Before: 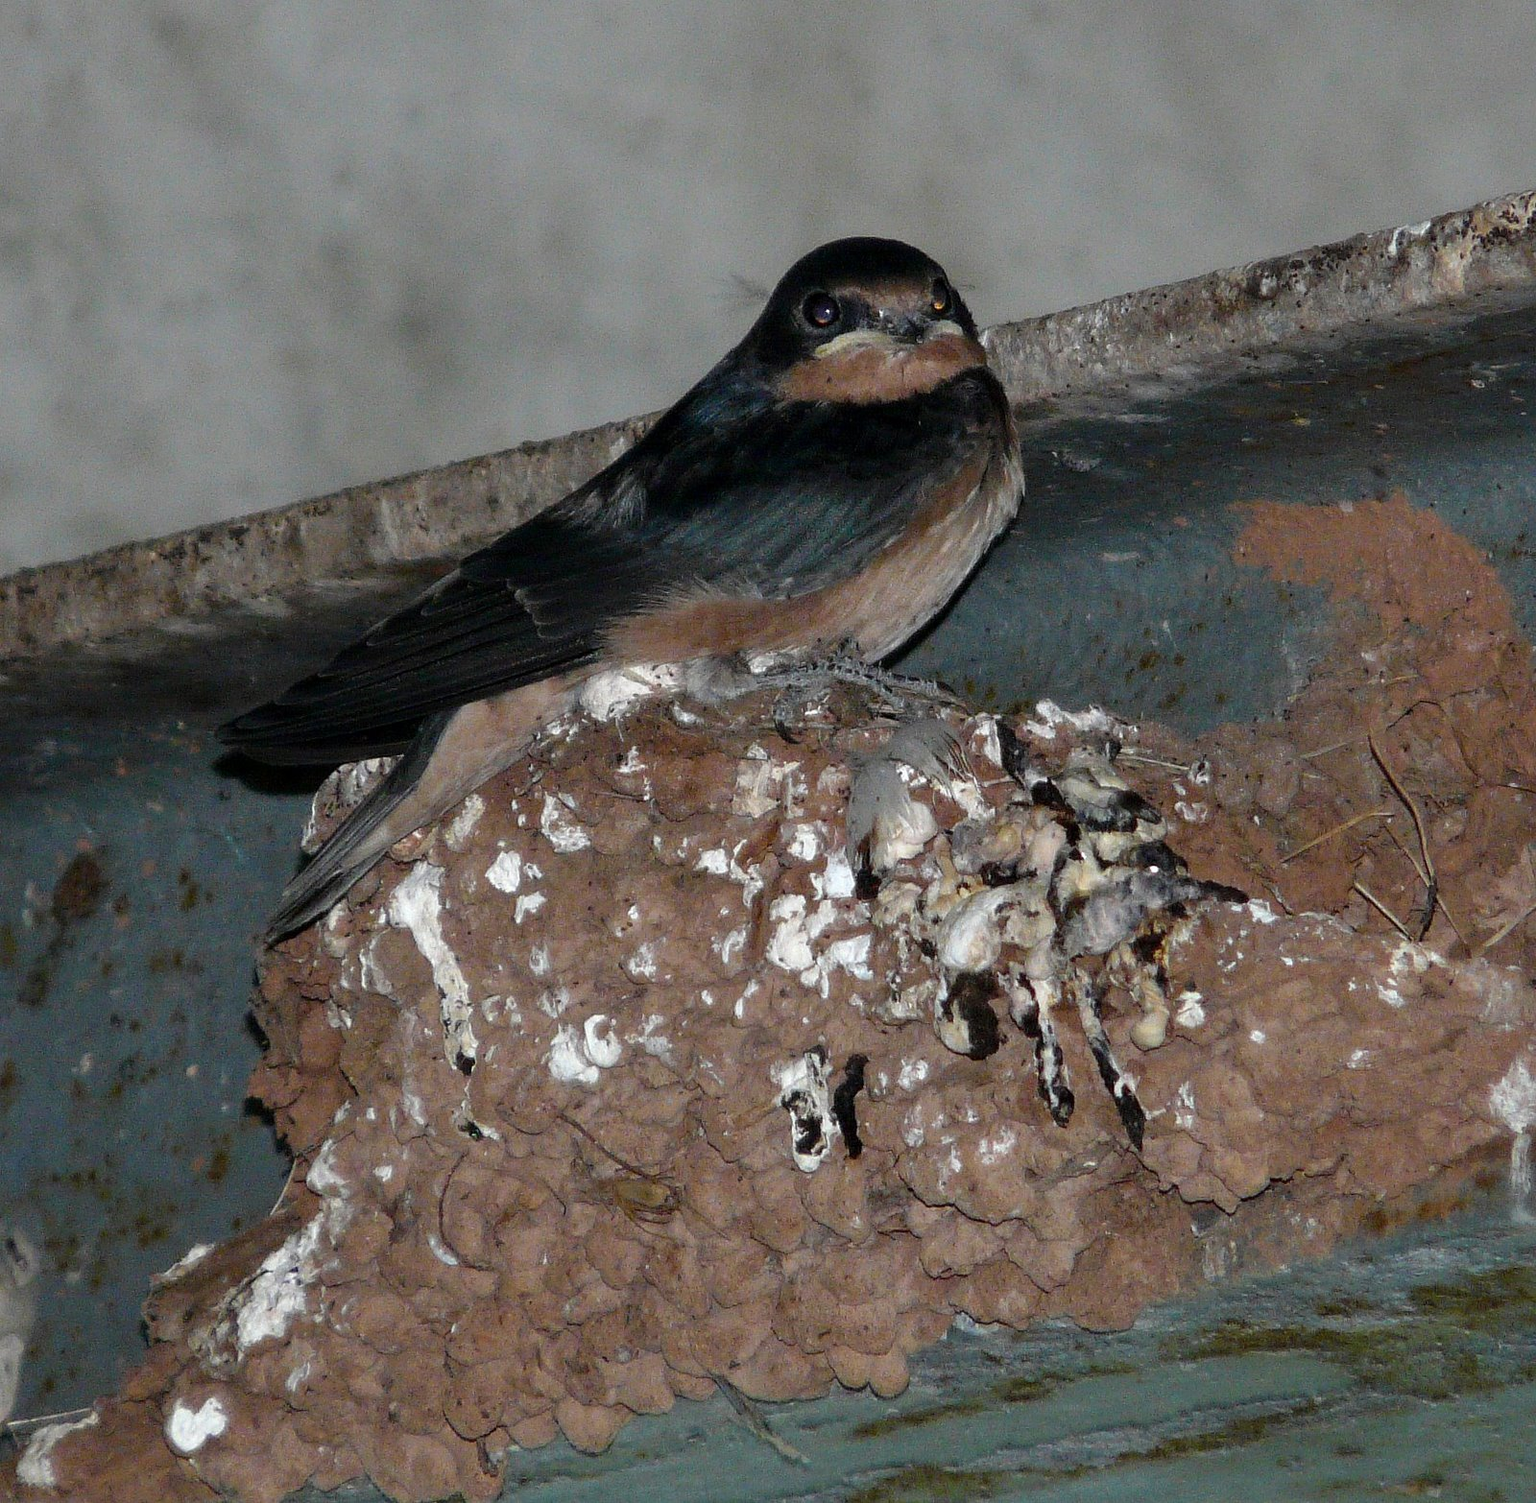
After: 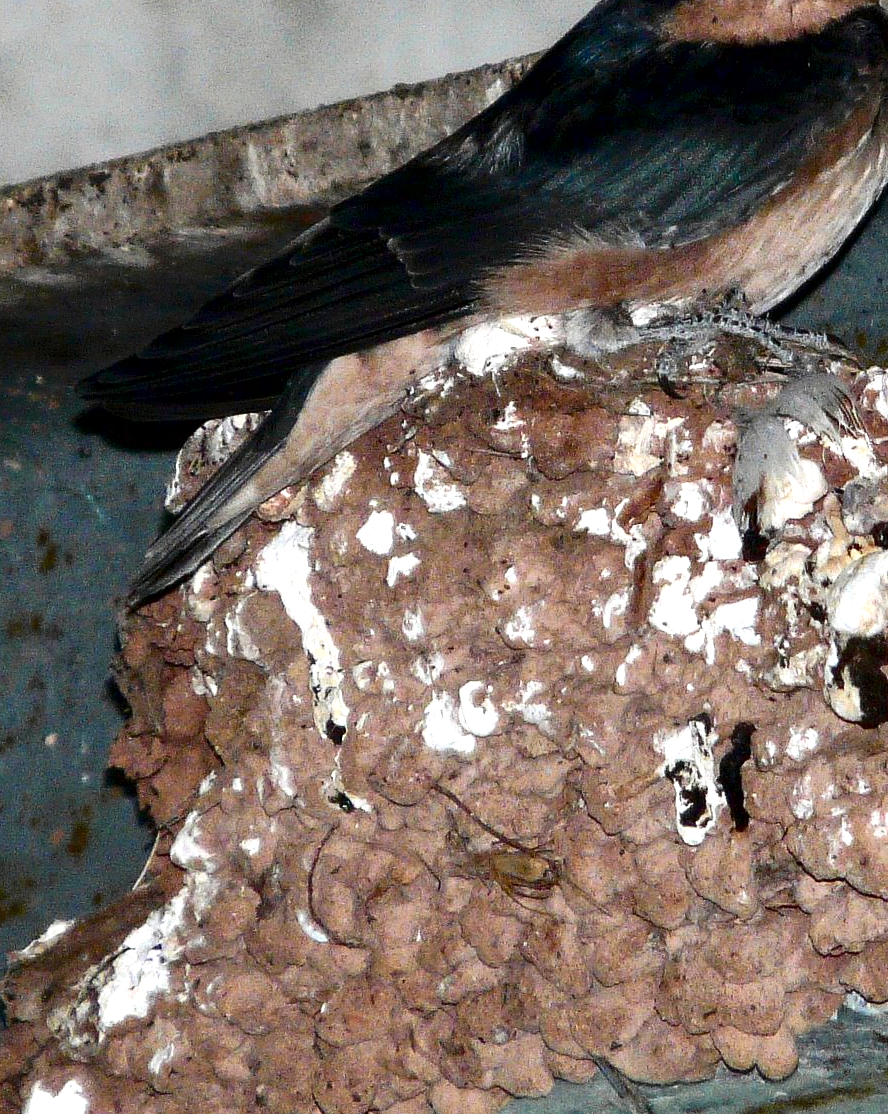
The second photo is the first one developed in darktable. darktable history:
color zones: curves: ch1 [(0.29, 0.492) (0.373, 0.185) (0.509, 0.481)]; ch2 [(0.25, 0.462) (0.749, 0.457)]
tone curve: curves: ch0 [(0, 0) (0.003, 0) (0.011, 0) (0.025, 0) (0.044, 0.006) (0.069, 0.024) (0.1, 0.038) (0.136, 0.052) (0.177, 0.08) (0.224, 0.112) (0.277, 0.145) (0.335, 0.206) (0.399, 0.284) (0.468, 0.372) (0.543, 0.477) (0.623, 0.593) (0.709, 0.717) (0.801, 0.815) (0.898, 0.92) (1, 1)], color space Lab, independent channels, preserve colors none
exposure: black level correction 0.001, exposure 0.958 EV, compensate highlight preservation false
crop: left 9.339%, top 24.066%, right 35.154%, bottom 4.746%
